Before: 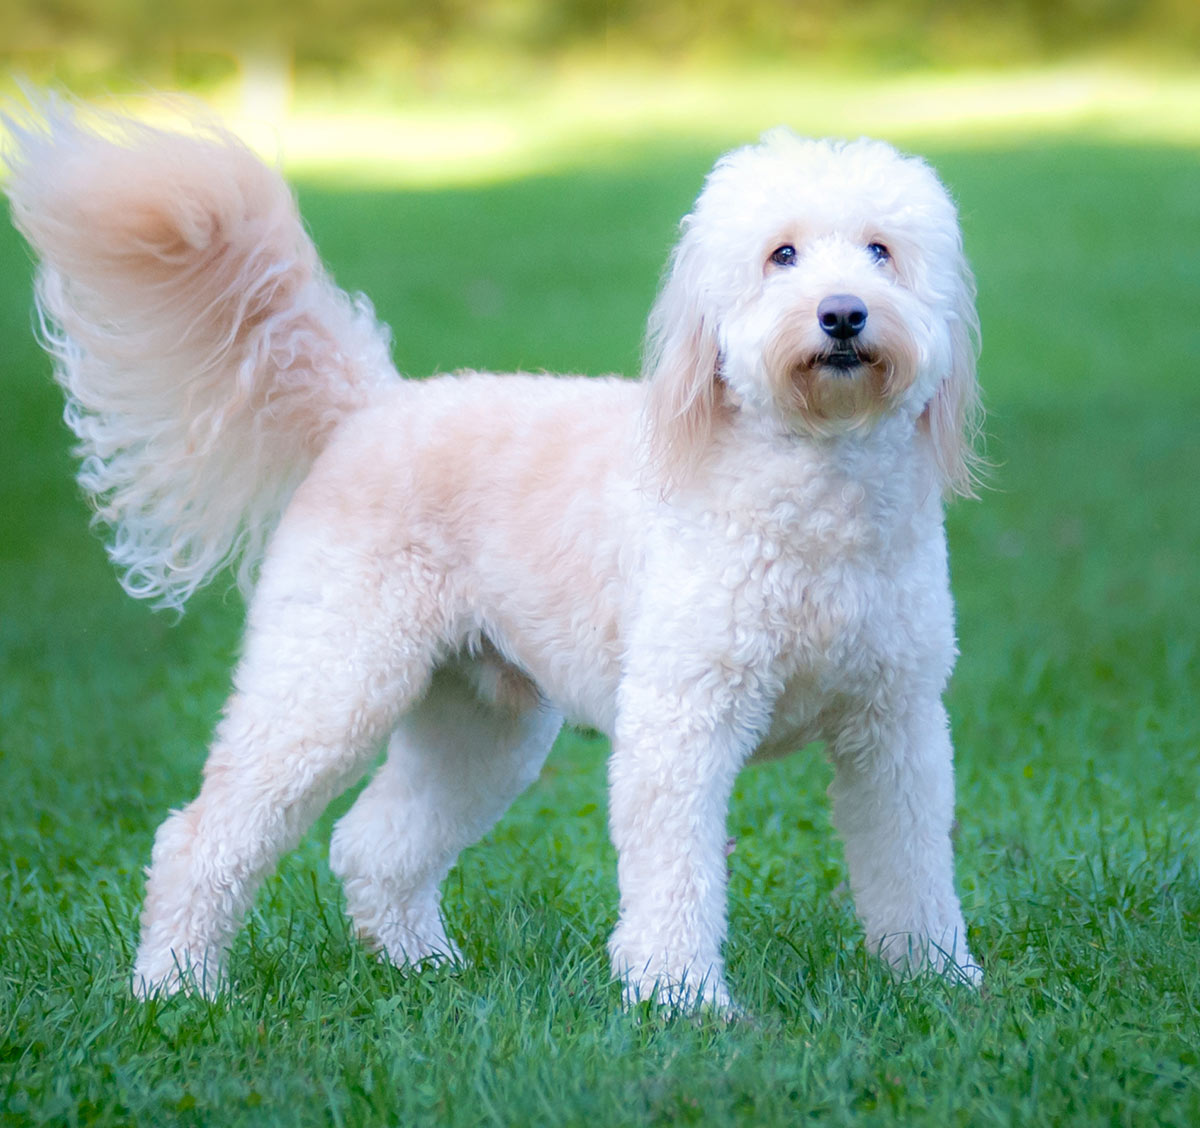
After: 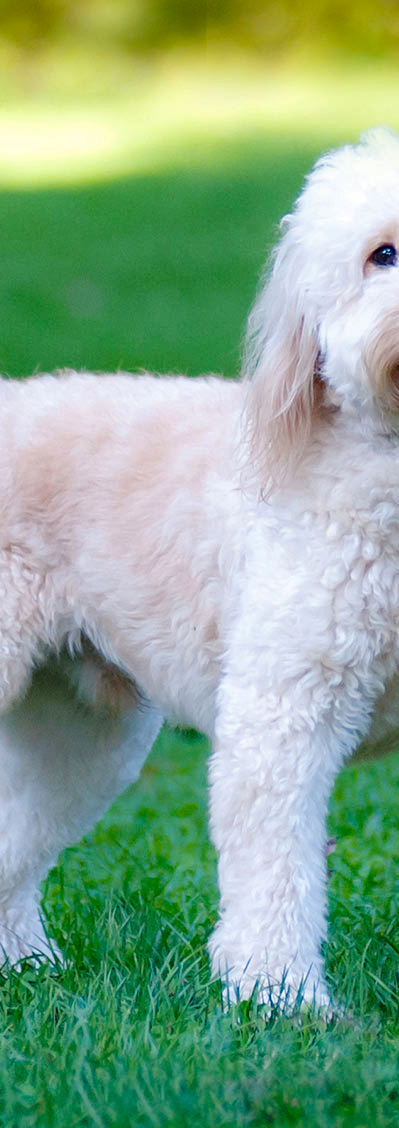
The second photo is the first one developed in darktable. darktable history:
base curve: curves: ch0 [(0, 0) (0.073, 0.04) (0.157, 0.139) (0.492, 0.492) (0.758, 0.758) (1, 1)], preserve colors none
crop: left 33.36%, right 33.36%
shadows and highlights: soften with gaussian
